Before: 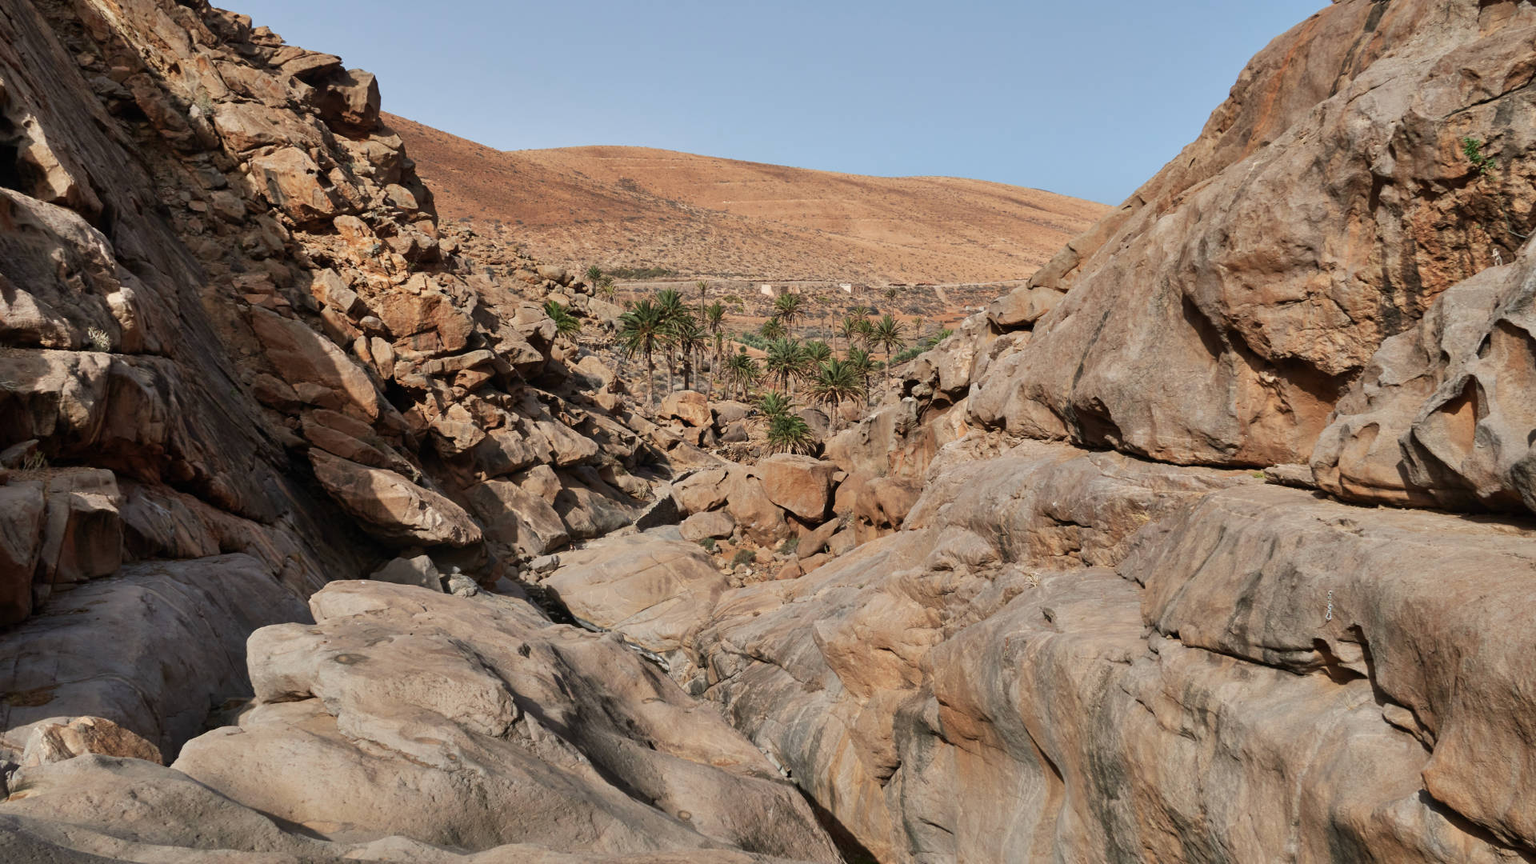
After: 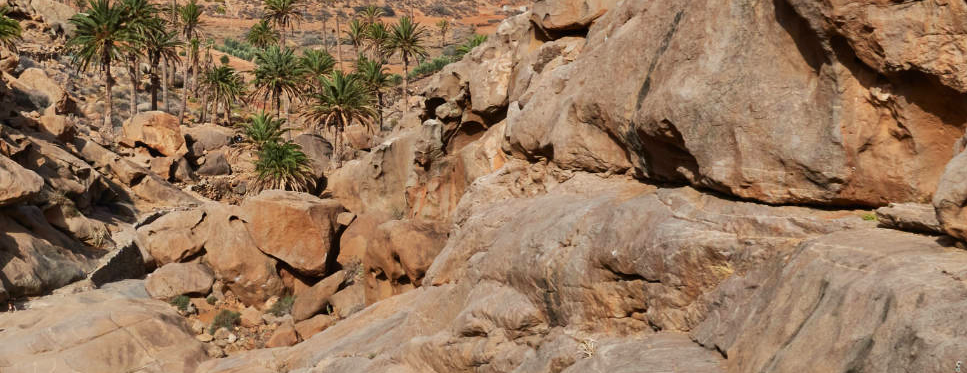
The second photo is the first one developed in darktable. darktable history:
crop: left 36.673%, top 34.962%, right 12.932%, bottom 30.432%
contrast brightness saturation: contrast 0.075, saturation 0.2
